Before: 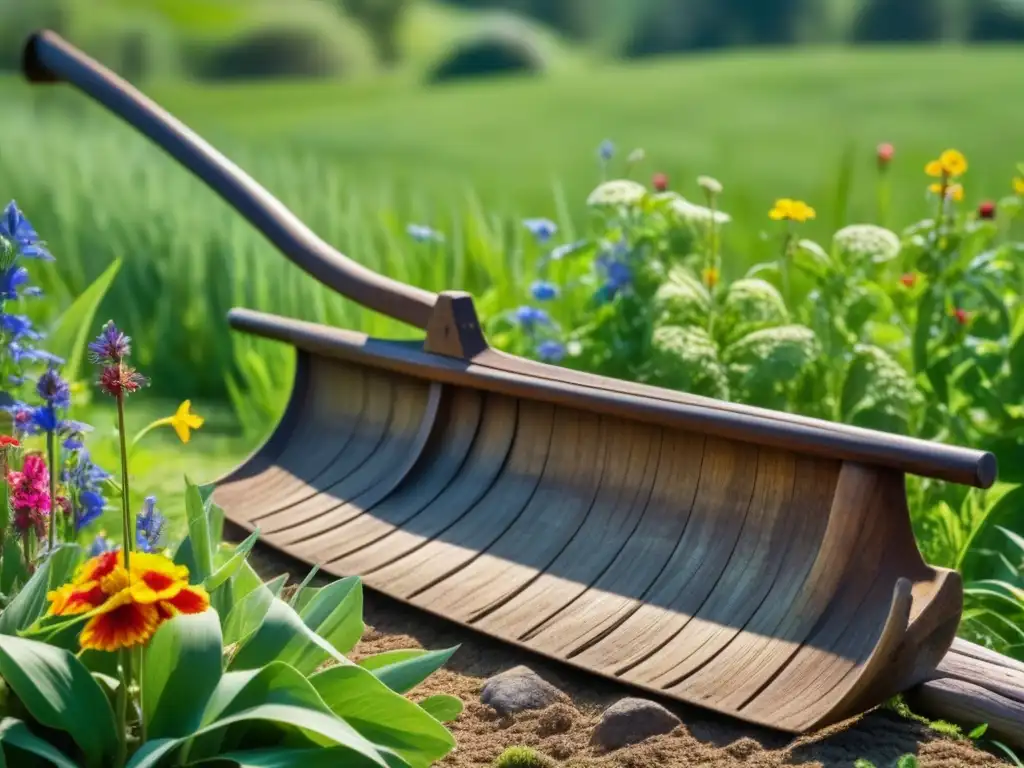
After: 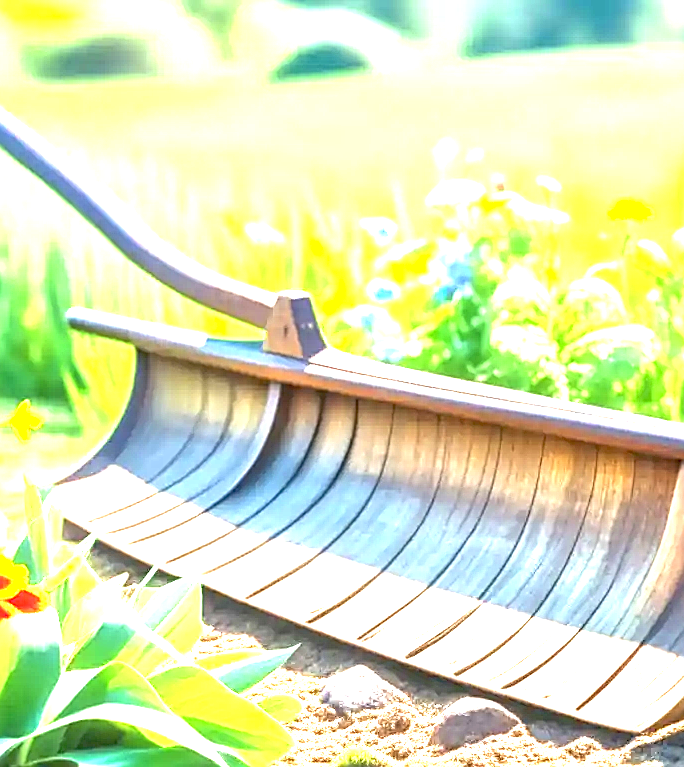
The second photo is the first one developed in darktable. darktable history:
exposure: exposure 2.939 EV, compensate highlight preservation false
local contrast: on, module defaults
sharpen: on, module defaults
crop and rotate: left 15.764%, right 17.346%
